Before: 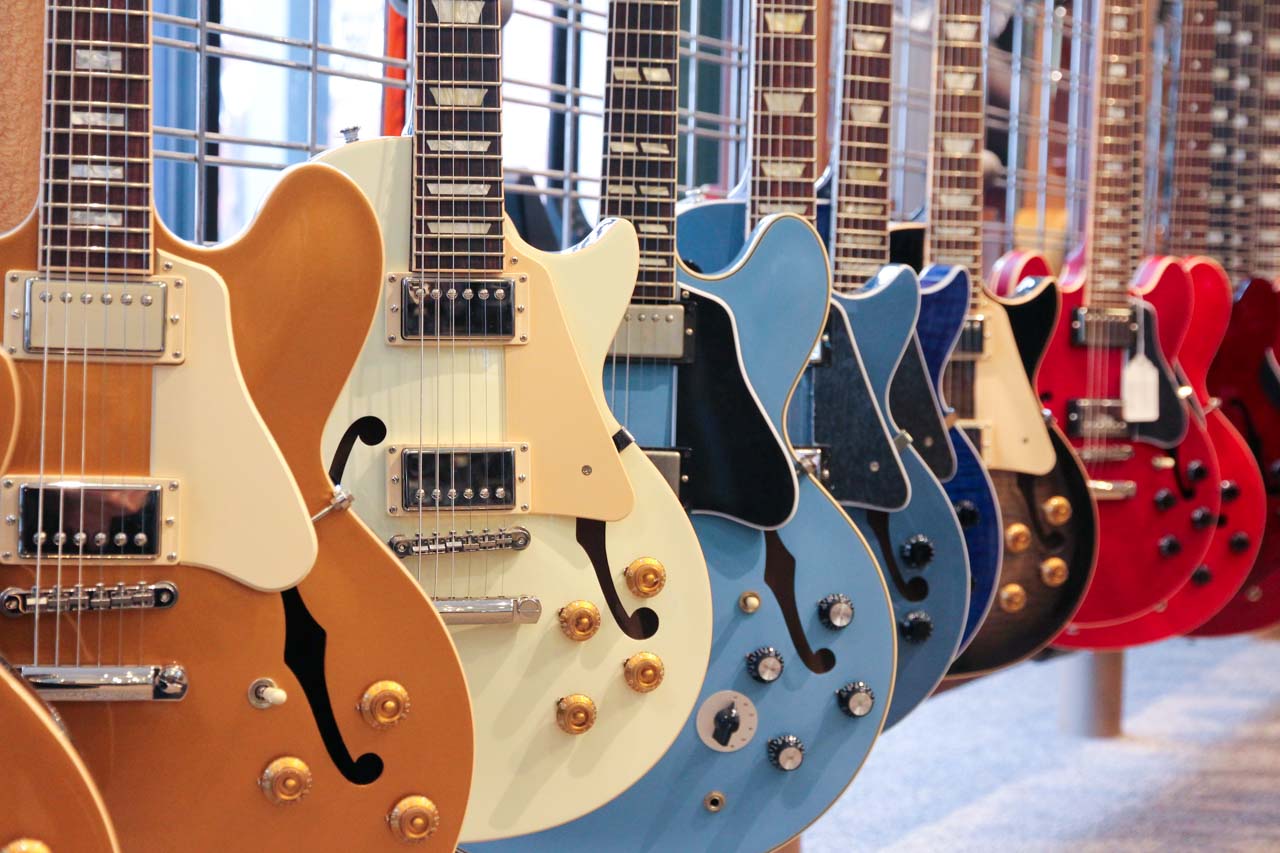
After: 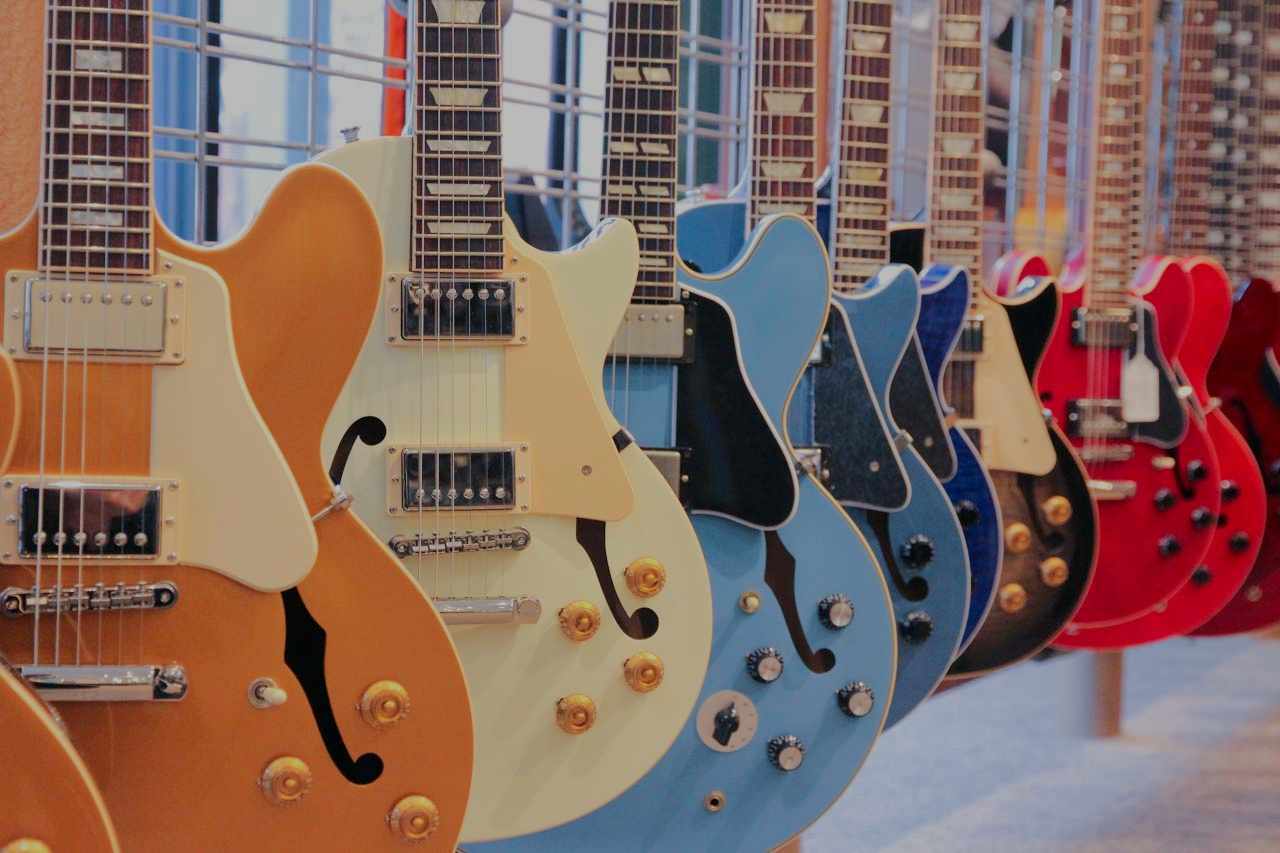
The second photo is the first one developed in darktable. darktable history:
tone equalizer: -8 EV -0.004 EV, -7 EV 0.043 EV, -6 EV -0.008 EV, -5 EV 0.004 EV, -4 EV -0.039 EV, -3 EV -0.239 EV, -2 EV -0.664 EV, -1 EV -1 EV, +0 EV -0.996 EV, edges refinement/feathering 500, mask exposure compensation -1.57 EV, preserve details no
